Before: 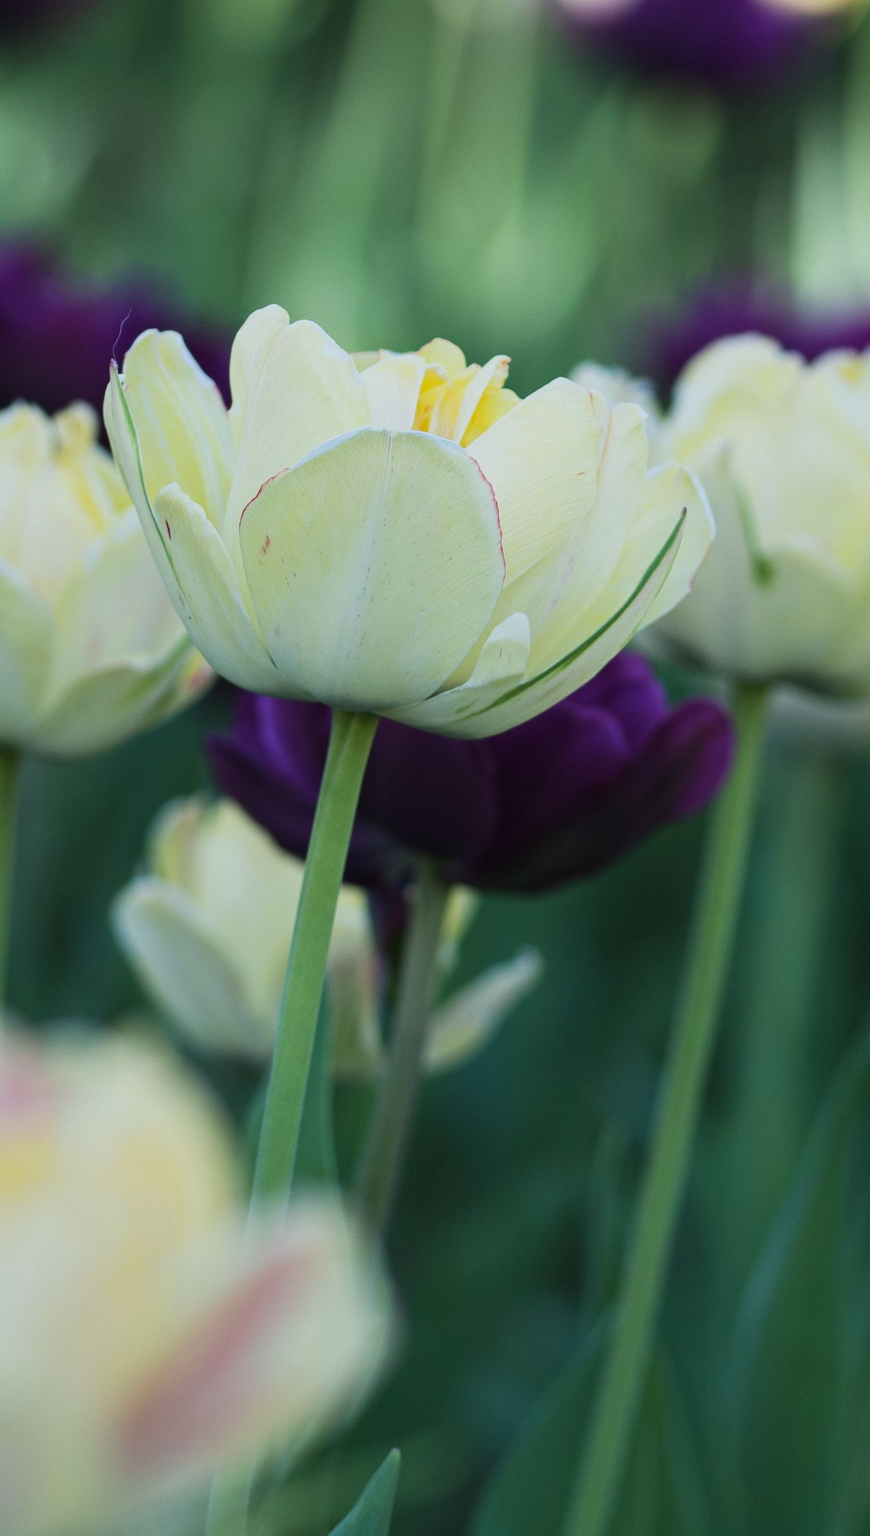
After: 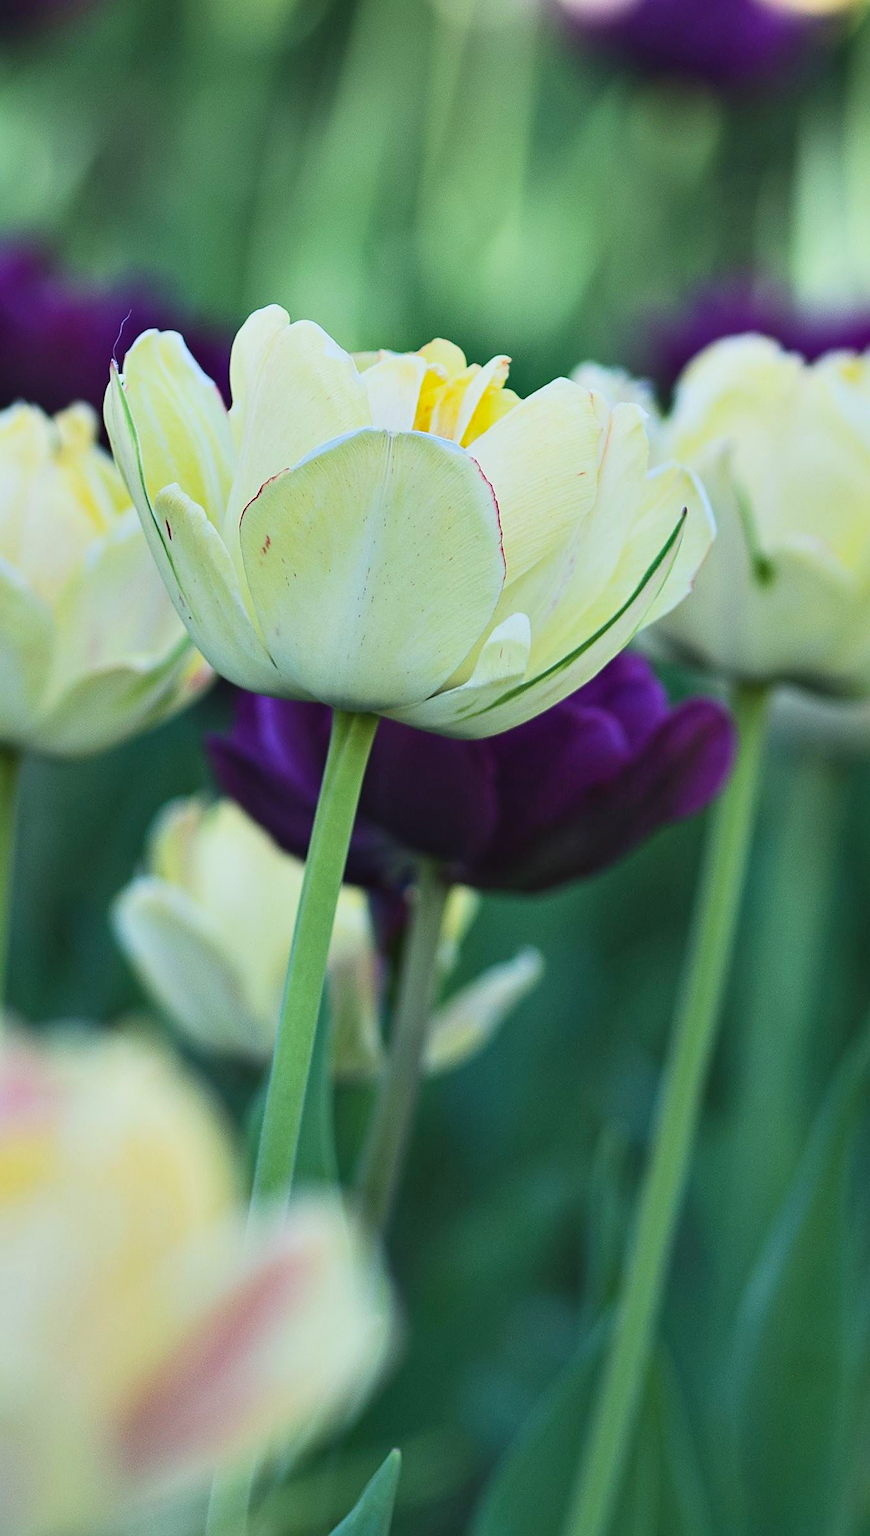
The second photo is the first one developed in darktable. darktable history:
contrast brightness saturation: contrast 0.2, brightness 0.155, saturation 0.225
shadows and highlights: soften with gaussian
sharpen: on, module defaults
